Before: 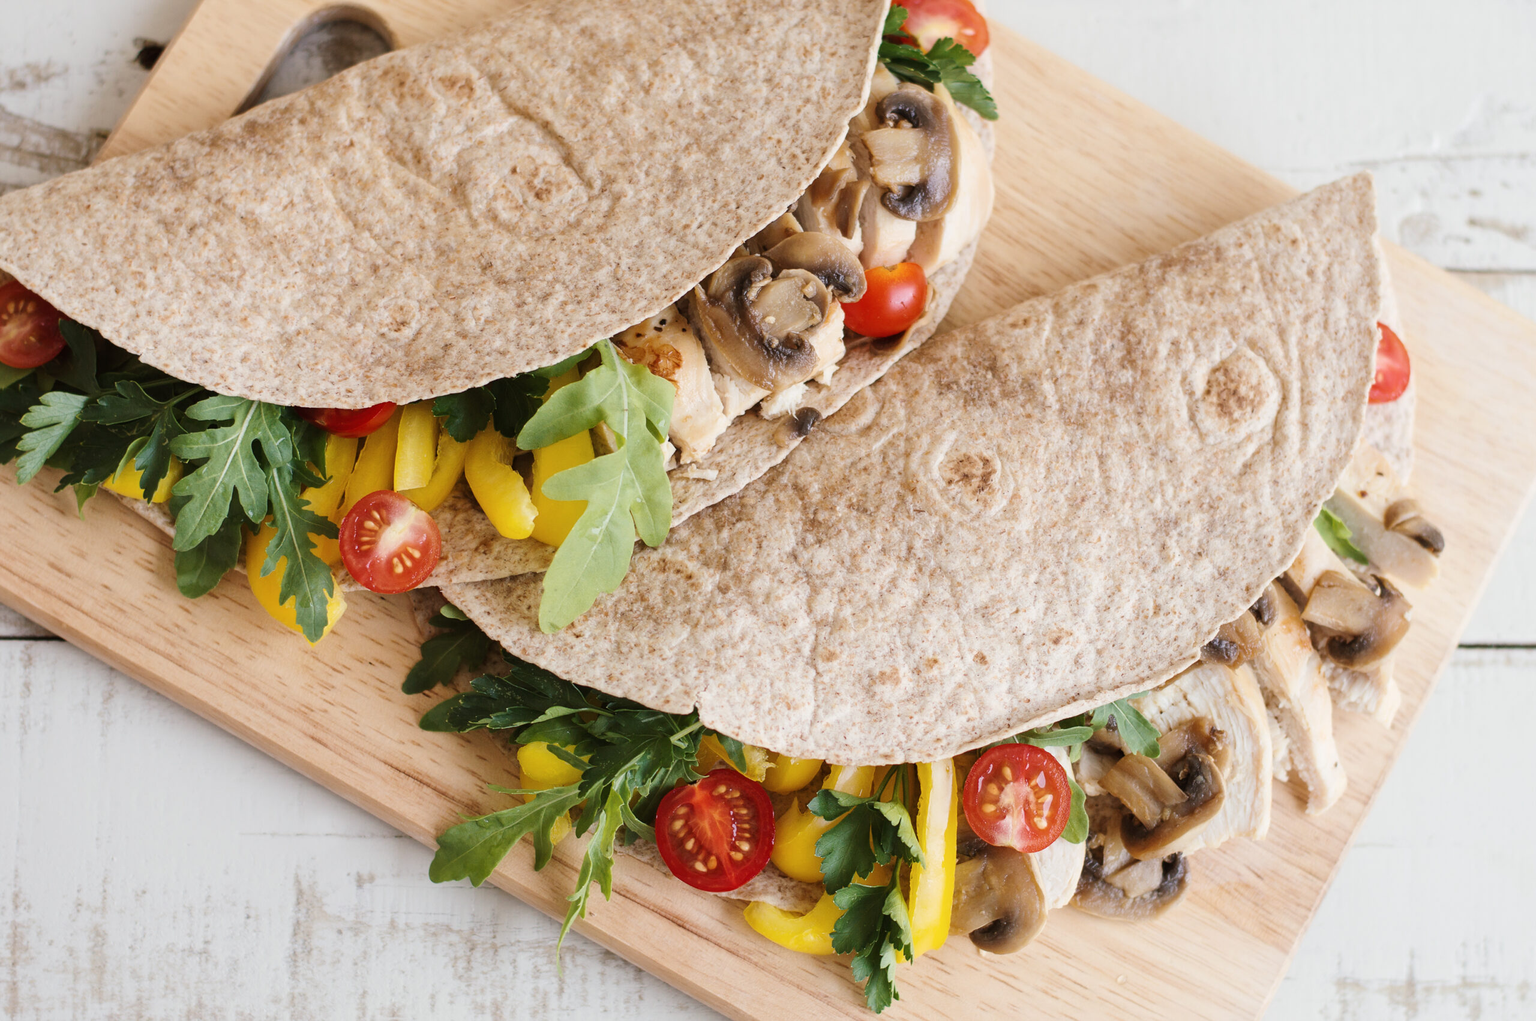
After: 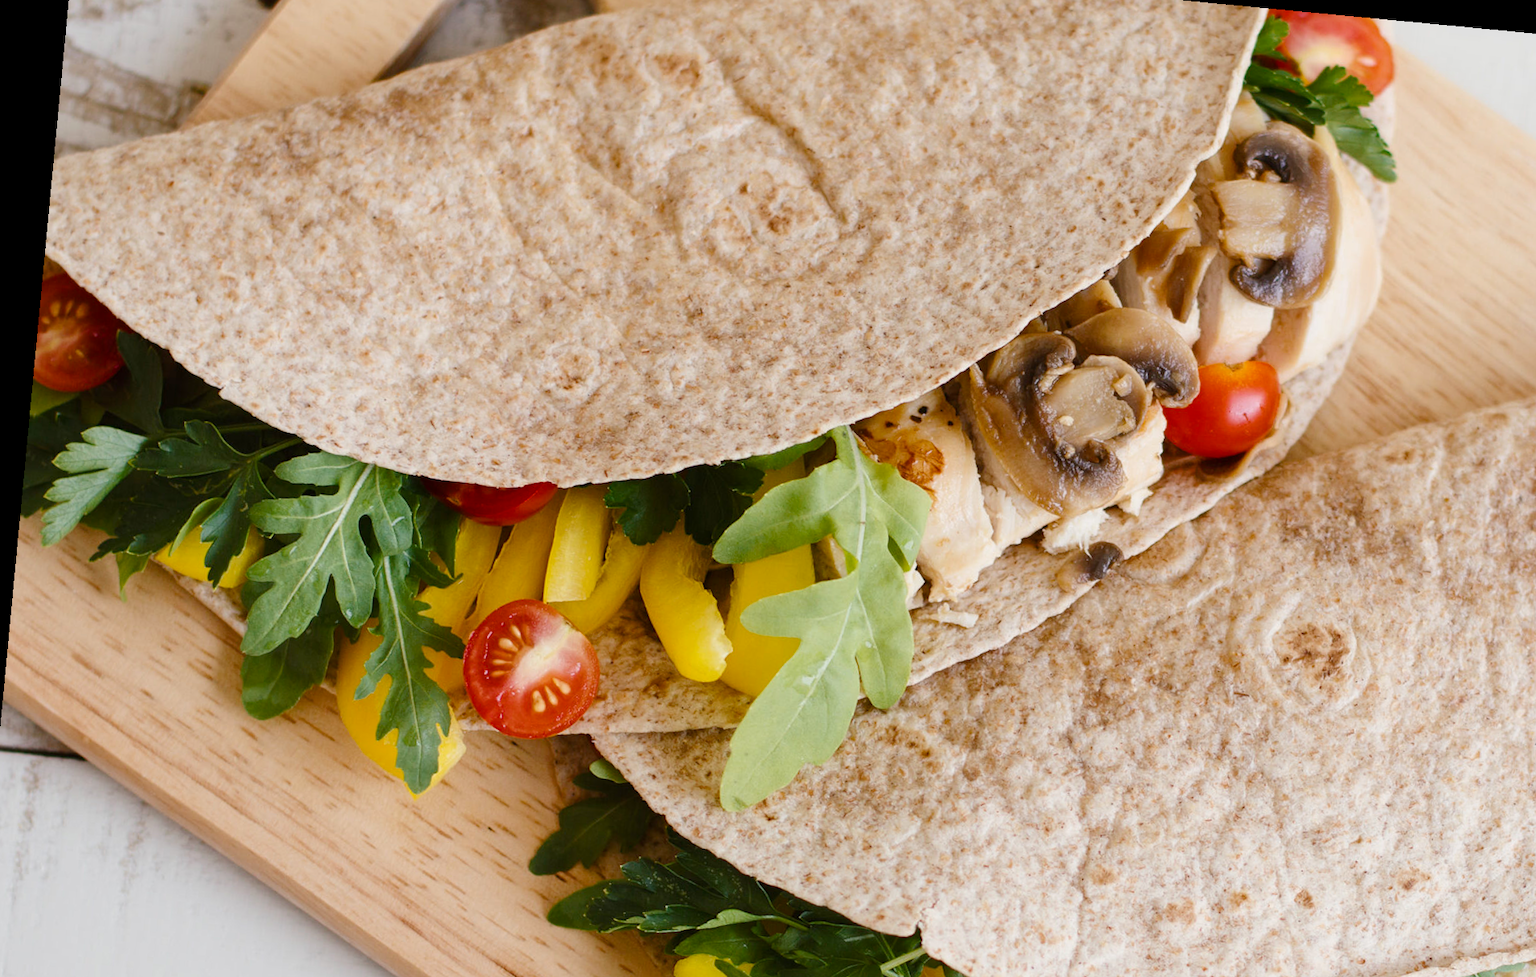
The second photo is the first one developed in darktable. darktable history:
exposure: exposure -0.04 EV, compensate highlight preservation false
crop and rotate: angle -5.39°, left 2.272%, top 6.66%, right 27.194%, bottom 30.531%
color balance rgb: power › hue 71.78°, perceptual saturation grading › global saturation 20.078%, perceptual saturation grading › highlights -19.767%, perceptual saturation grading › shadows 29.746%
